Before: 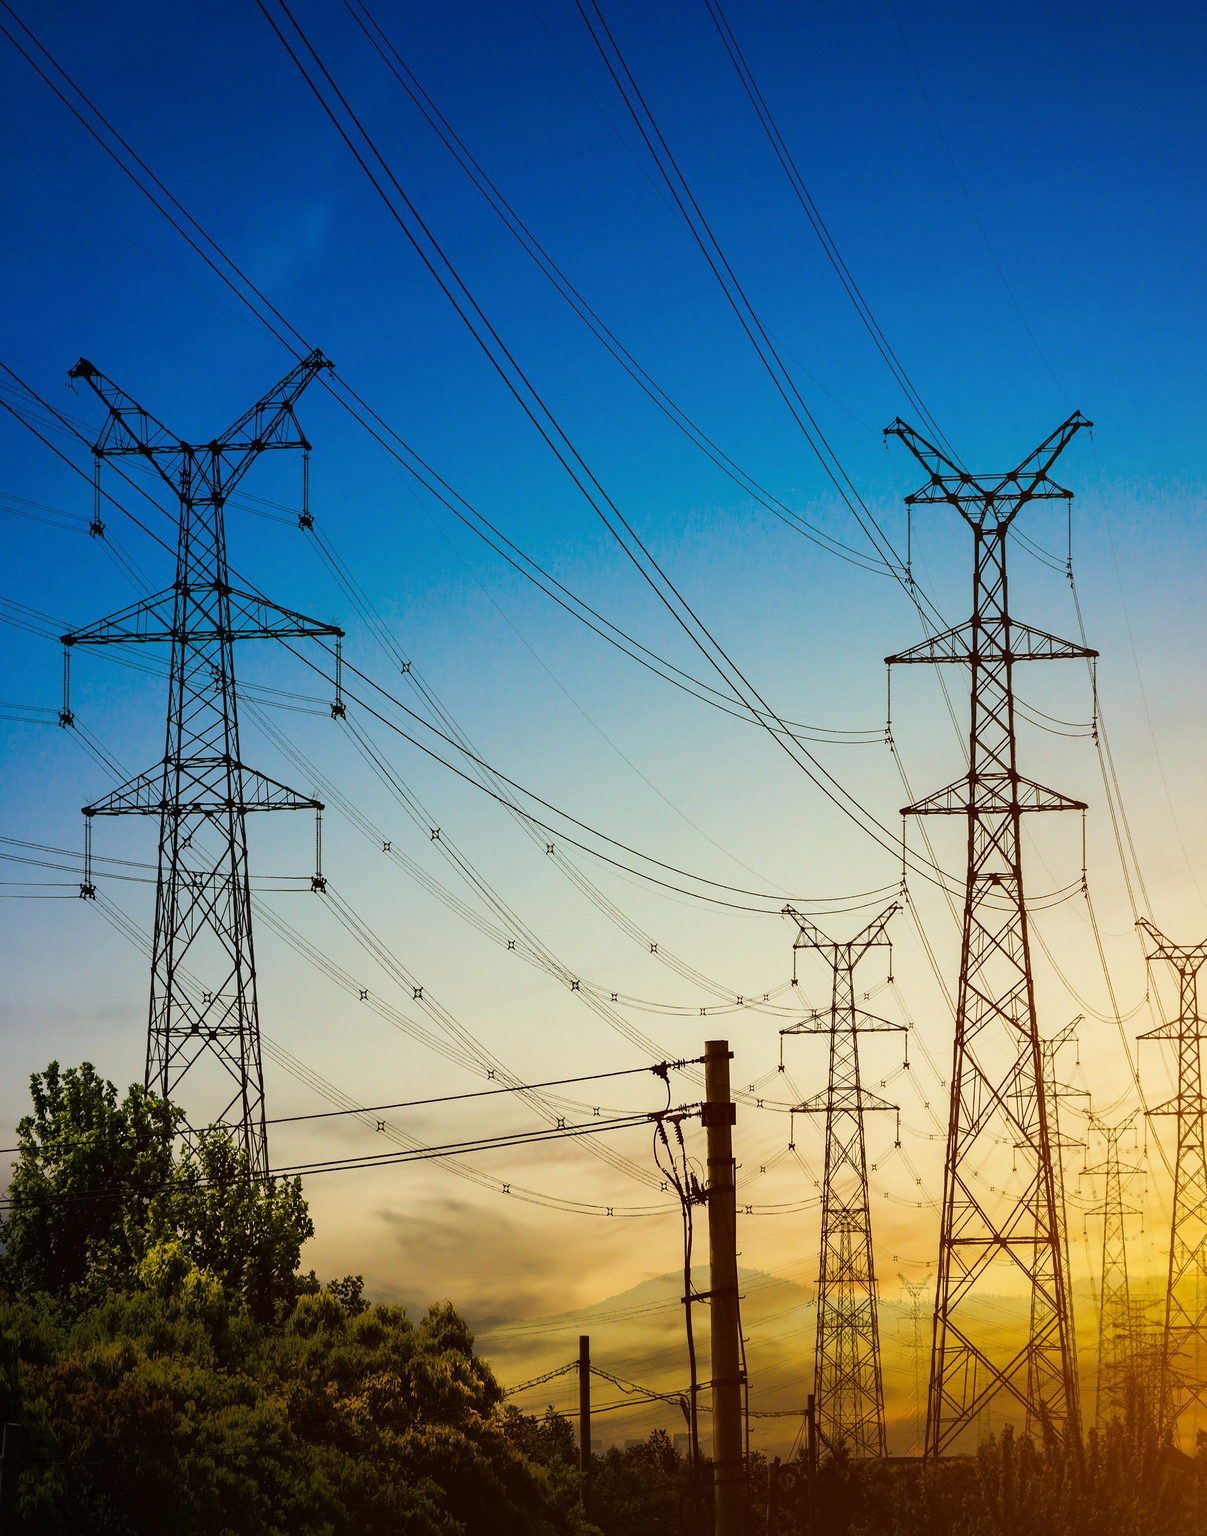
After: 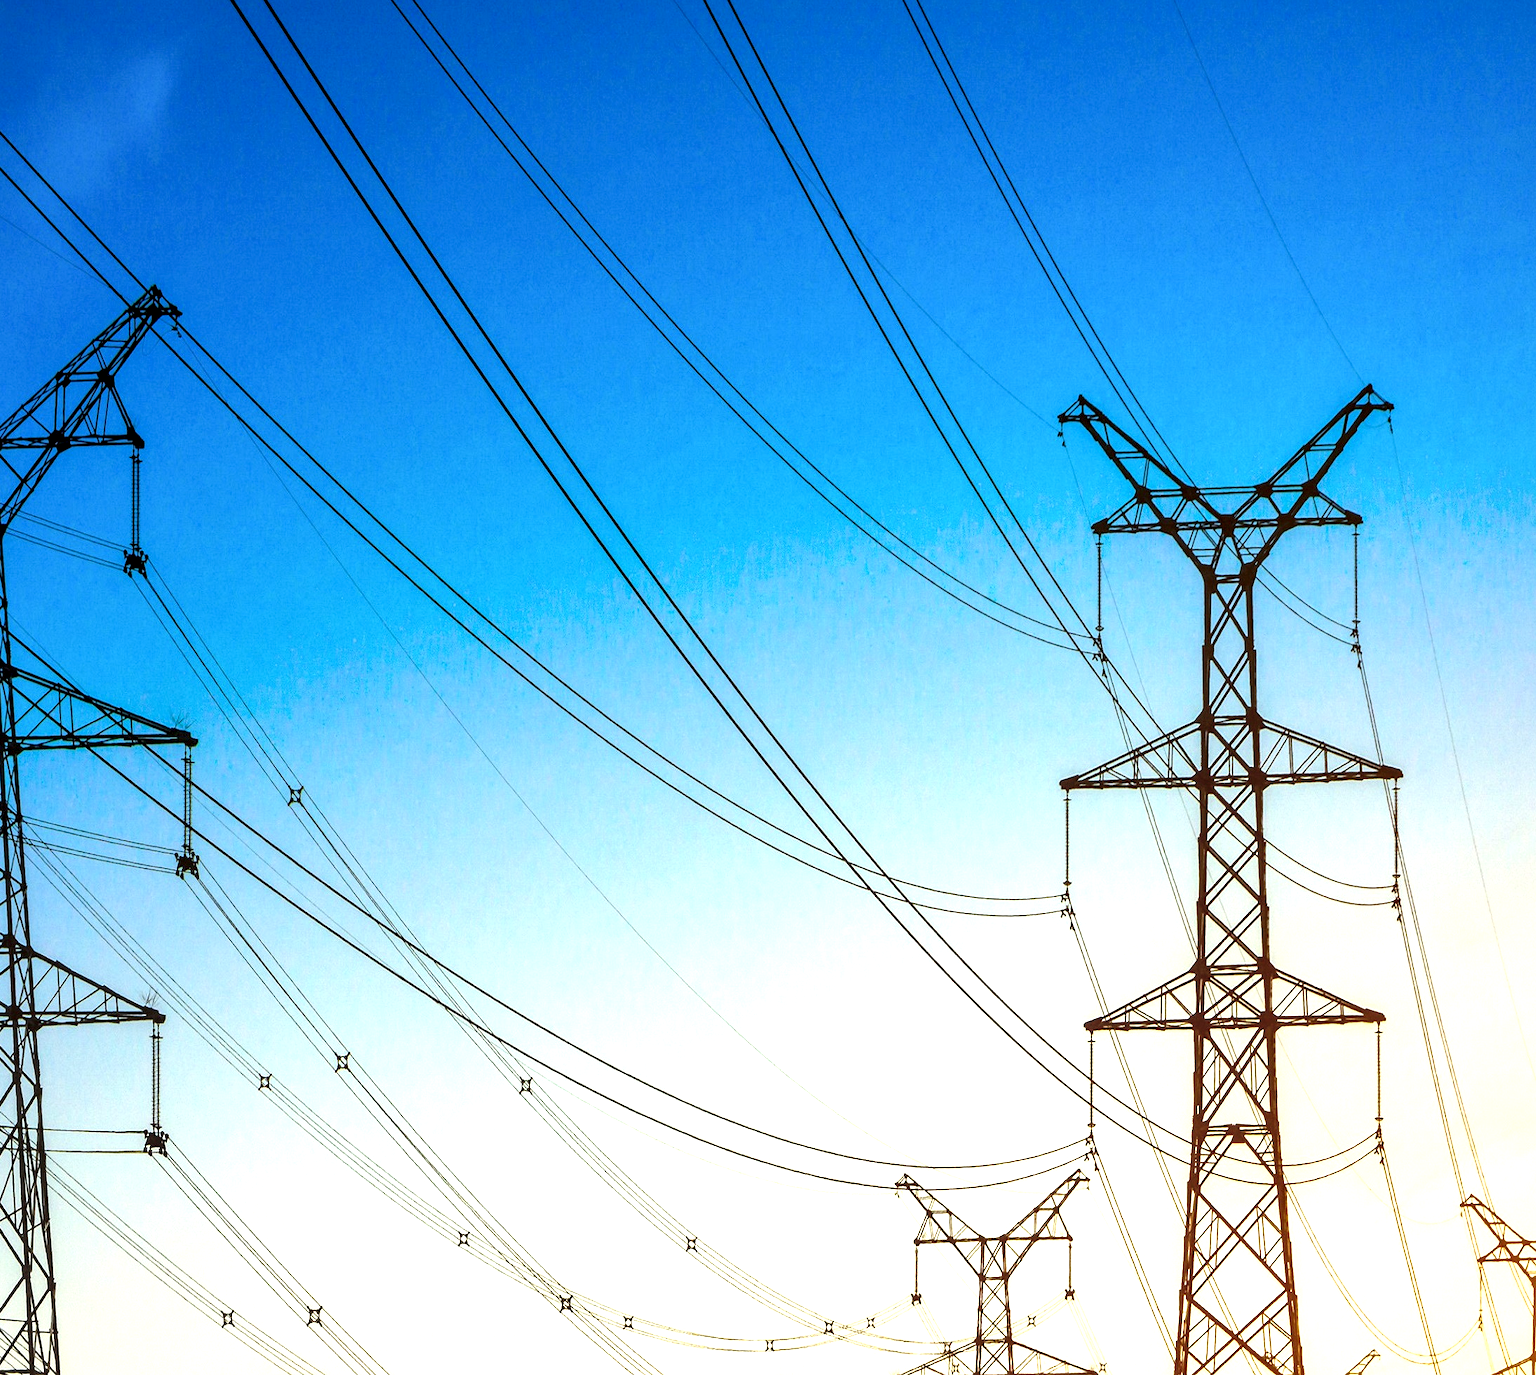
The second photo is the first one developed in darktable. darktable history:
crop: left 18.341%, top 11.082%, right 1.996%, bottom 32.865%
exposure: black level correction 0, exposure 1 EV, compensate highlight preservation false
local contrast: detail 150%
